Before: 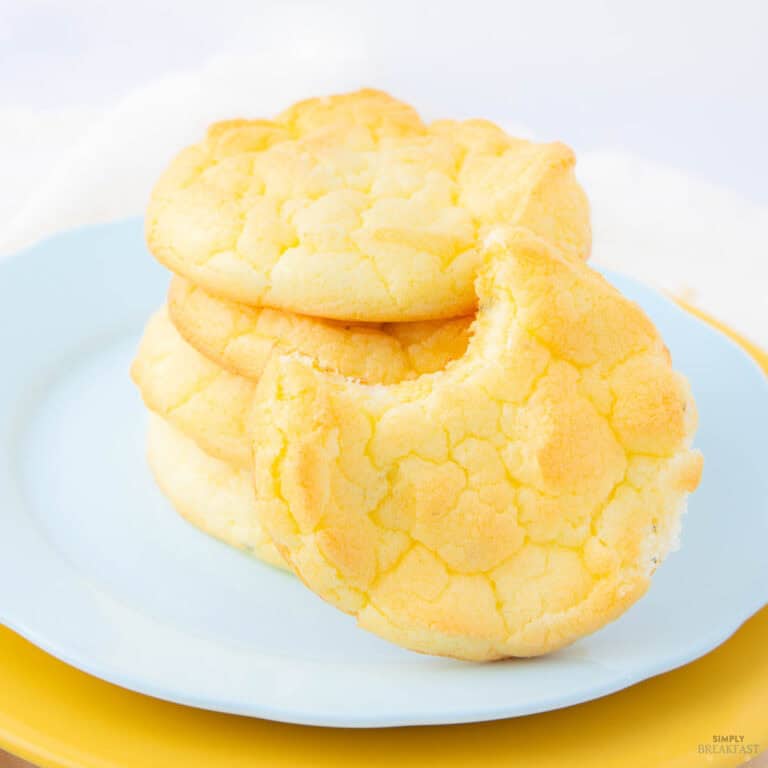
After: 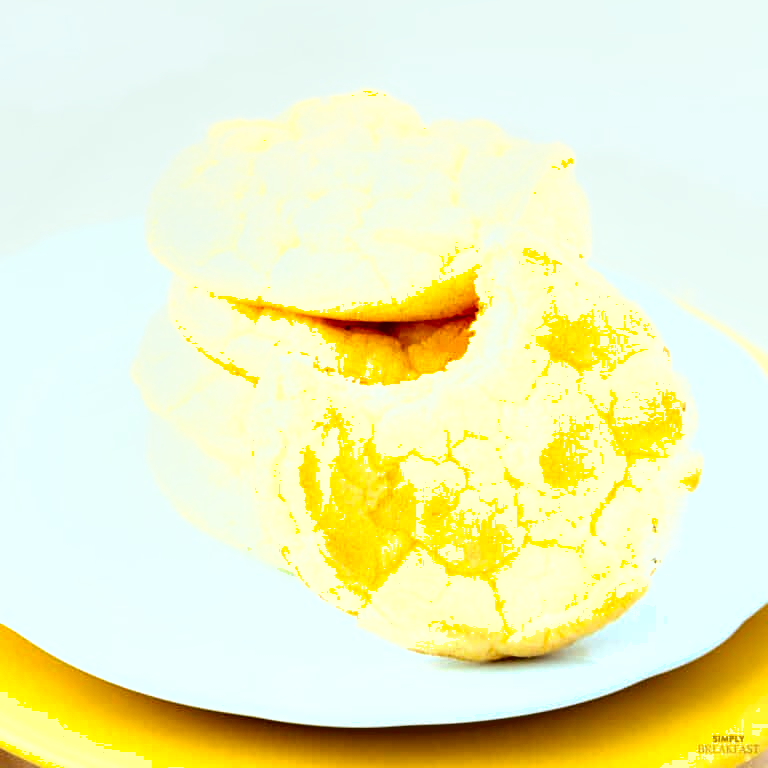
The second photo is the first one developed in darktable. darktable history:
exposure: exposure 0.64 EV, compensate highlight preservation false
color correction: highlights a* -6.69, highlights b* 0.49
shadows and highlights: radius 133.83, soften with gaussian
